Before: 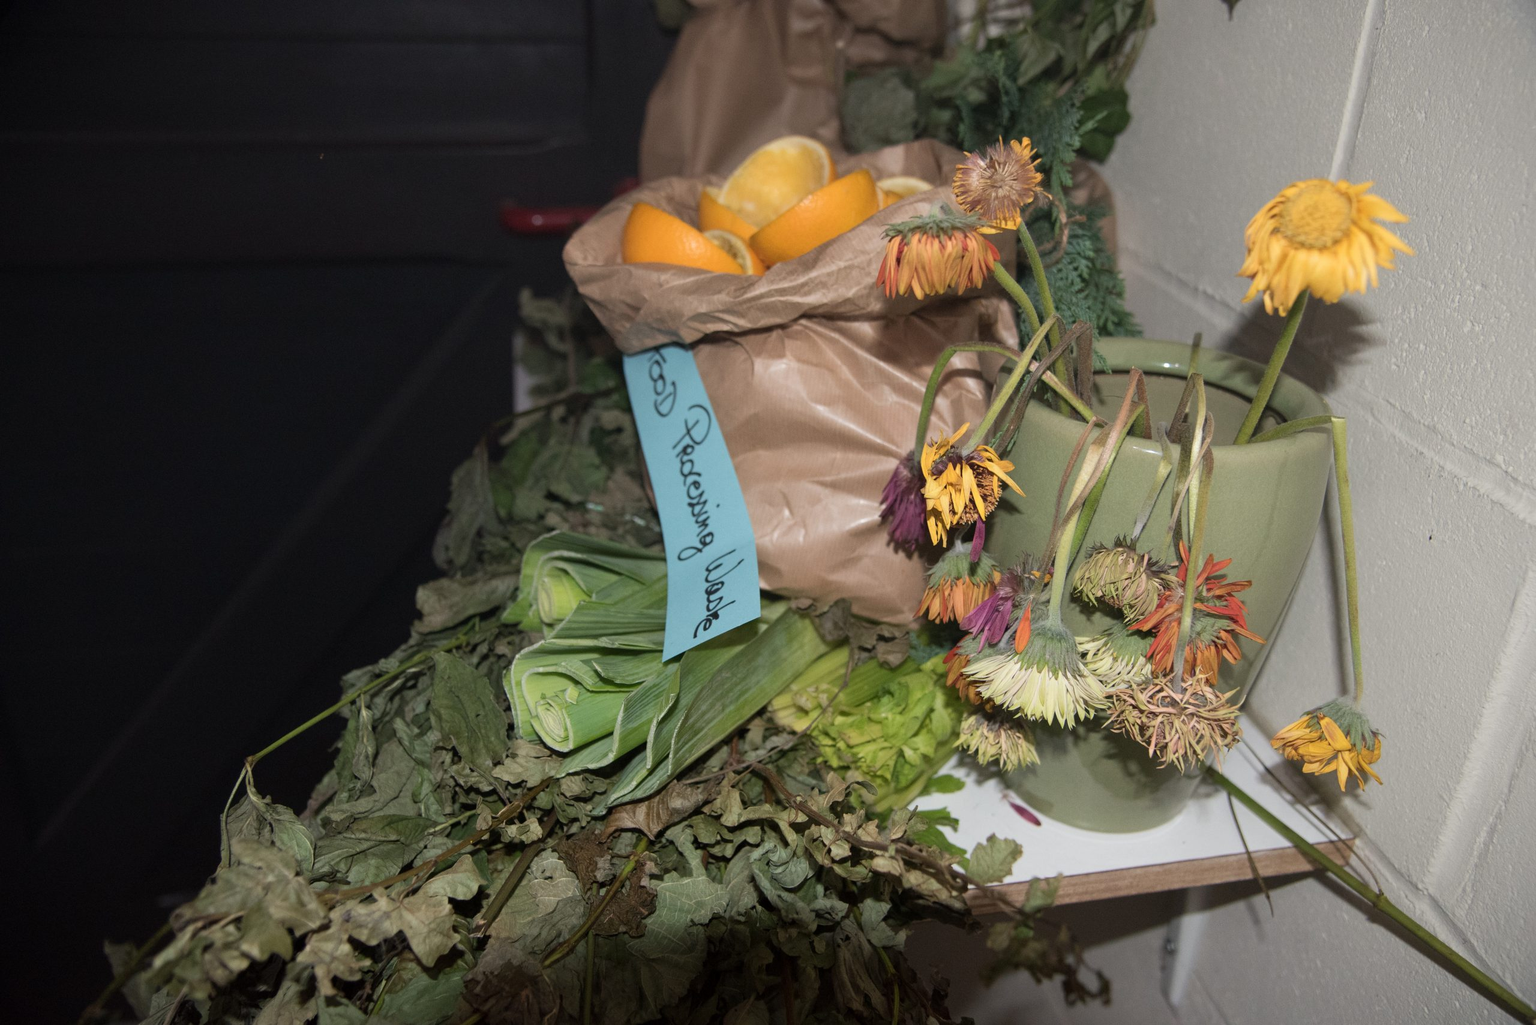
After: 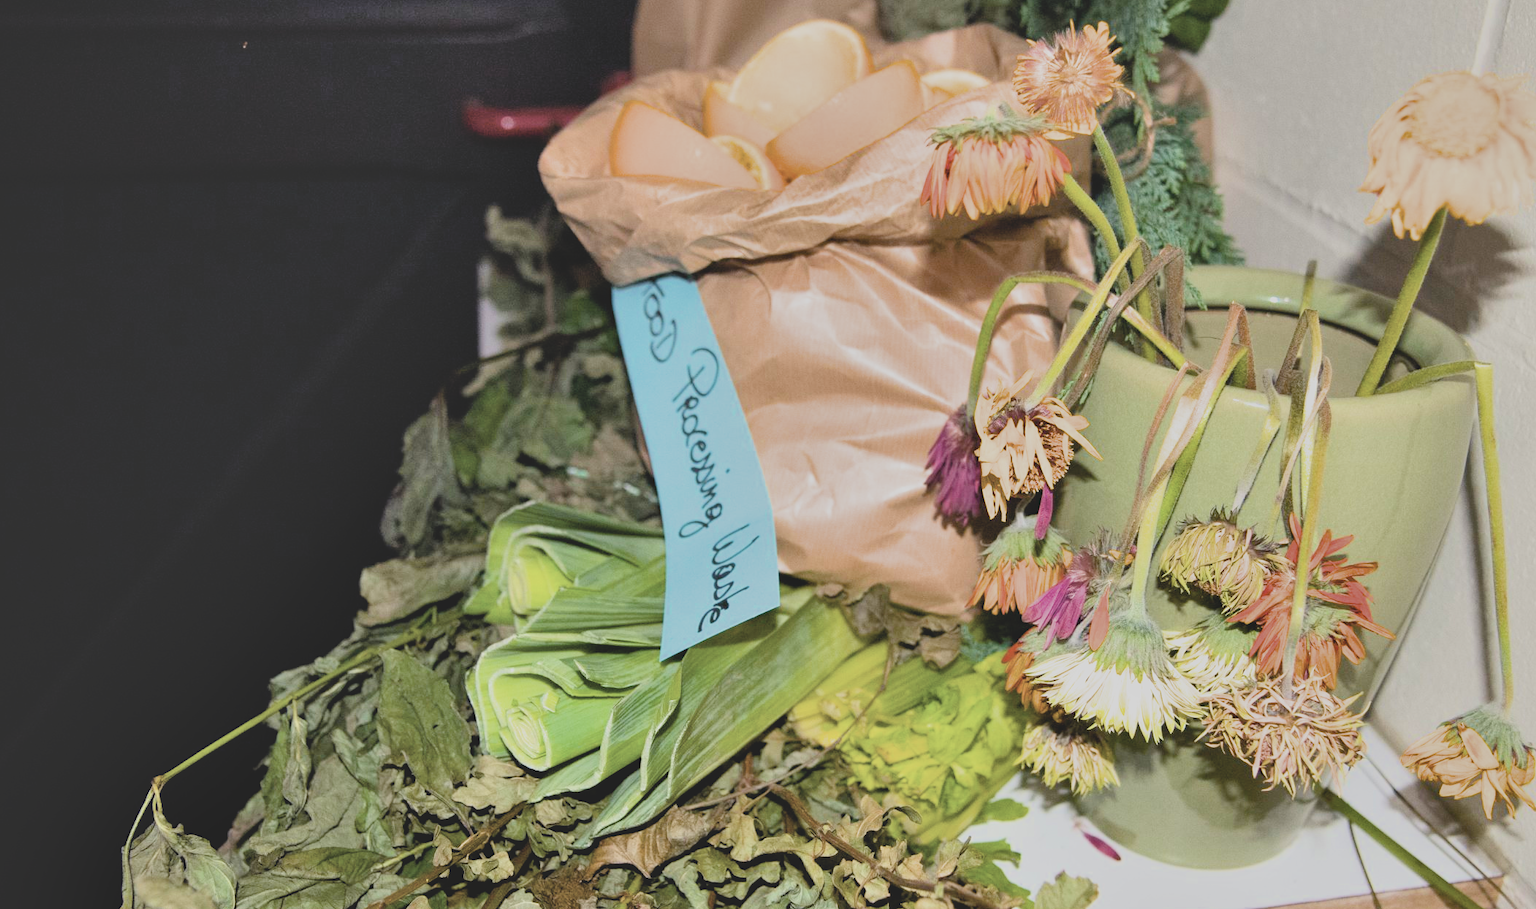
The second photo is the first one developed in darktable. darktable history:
crop: left 7.878%, top 11.654%, right 10.006%, bottom 15.454%
shadows and highlights: soften with gaussian
filmic rgb: black relative exposure -5.07 EV, white relative exposure 3.99 EV, hardness 2.89, contrast 1.3, color science v6 (2022)
exposure: black level correction 0, exposure 1.365 EV, compensate highlight preservation false
contrast brightness saturation: contrast -0.258, saturation -0.429
color balance rgb: linear chroma grading › global chroma 24.68%, perceptual saturation grading › global saturation 34.958%, perceptual saturation grading › highlights -24.972%, perceptual saturation grading › shadows 49.421%, global vibrance 25.052%, contrast 9.557%
